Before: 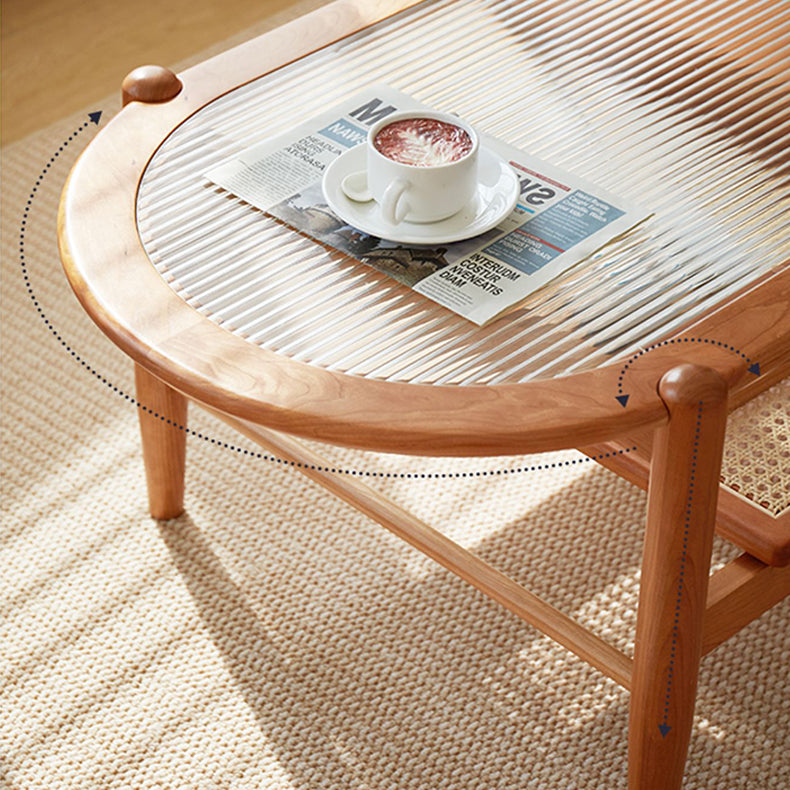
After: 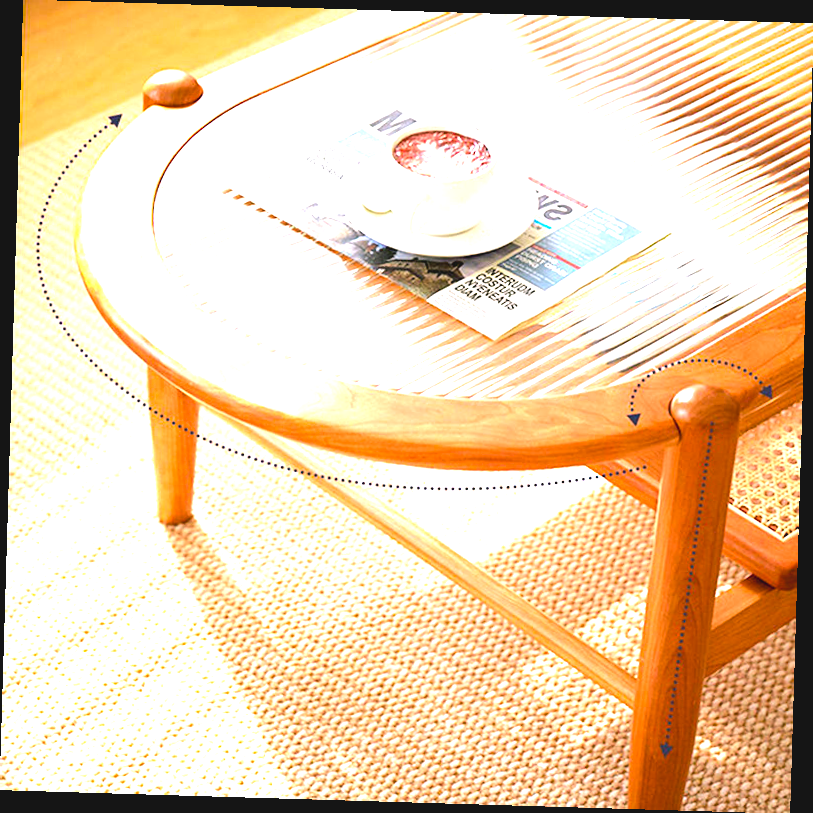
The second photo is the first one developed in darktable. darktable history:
color balance rgb: shadows lift › chroma 2%, shadows lift › hue 217.2°, power › chroma 0.25%, power › hue 60°, highlights gain › chroma 1.5%, highlights gain › hue 309.6°, global offset › luminance -0.5%, perceptual saturation grading › global saturation 15%, global vibrance 20%
tone equalizer: -8 EV -0.75 EV, -7 EV -0.7 EV, -6 EV -0.6 EV, -5 EV -0.4 EV, -3 EV 0.4 EV, -2 EV 0.6 EV, -1 EV 0.7 EV, +0 EV 0.75 EV, edges refinement/feathering 500, mask exposure compensation -1.57 EV, preserve details no
exposure: black level correction 0, exposure 1.1 EV, compensate highlight preservation false
contrast brightness saturation: contrast -0.1, brightness 0.05, saturation 0.08
rotate and perspective: rotation 1.72°, automatic cropping off
